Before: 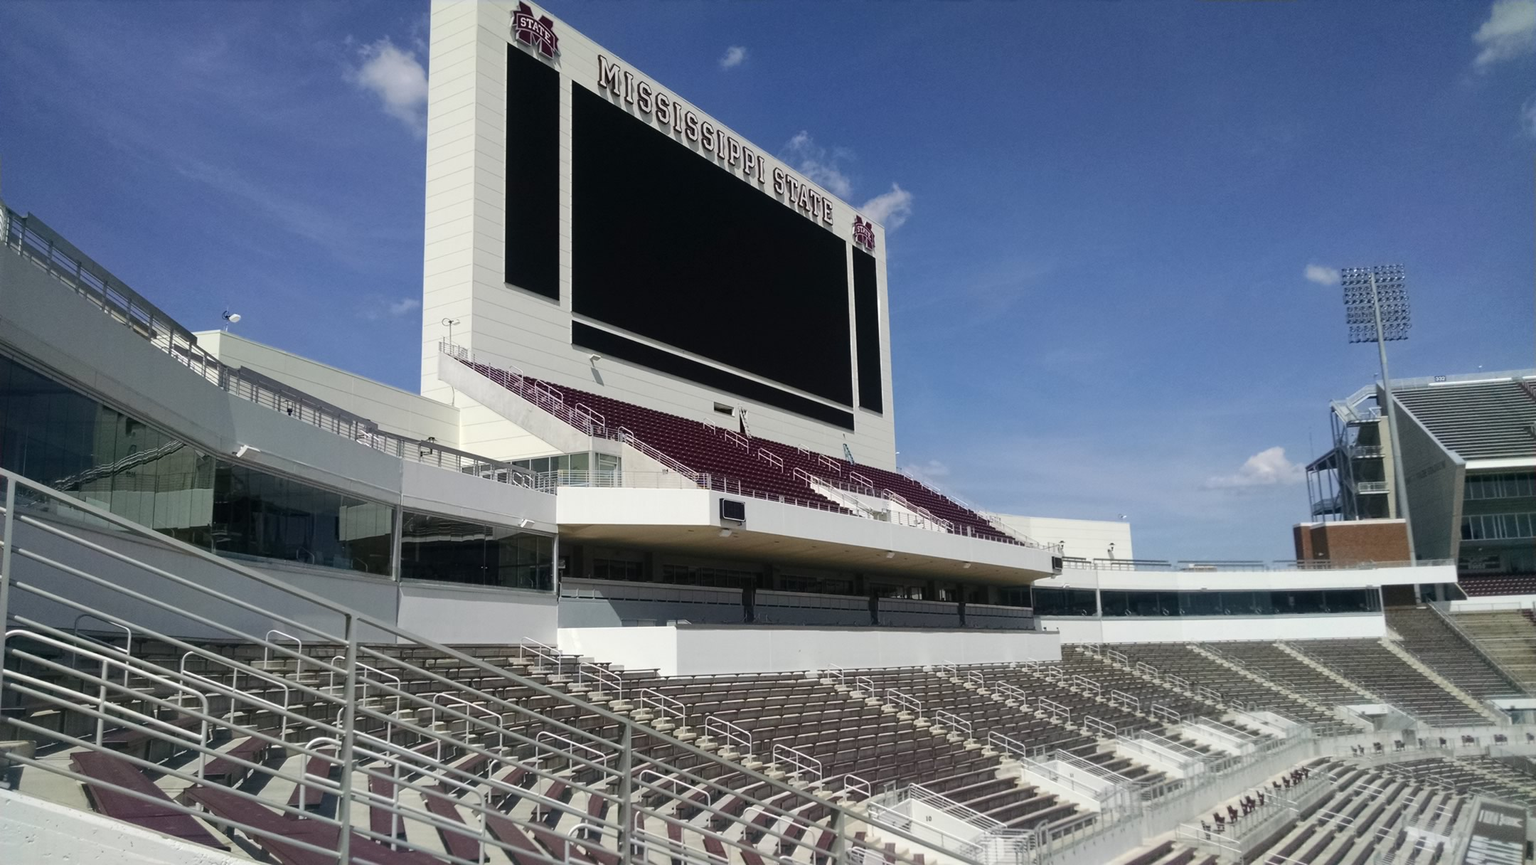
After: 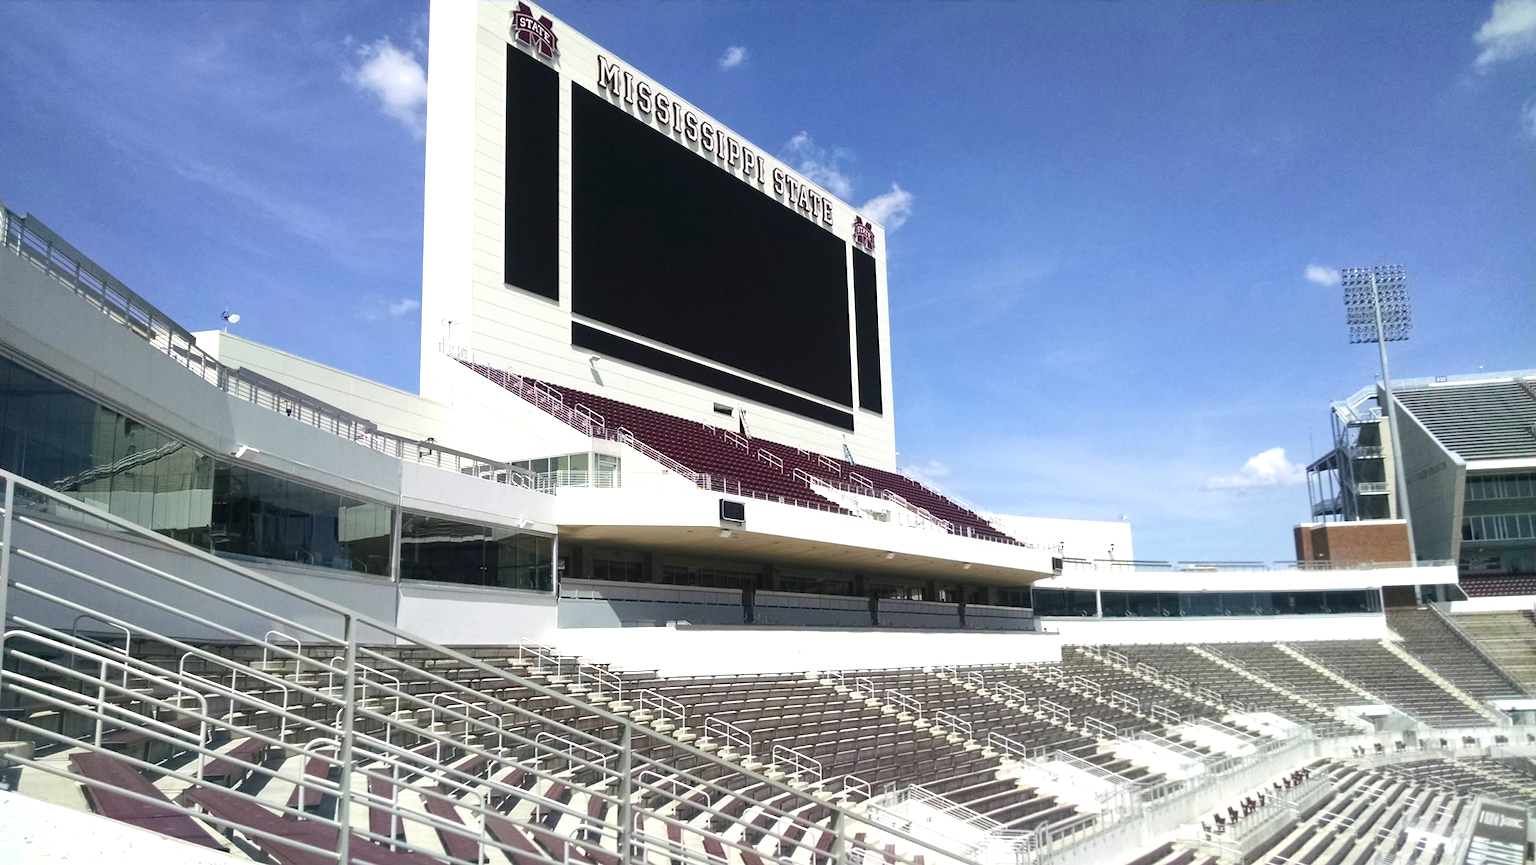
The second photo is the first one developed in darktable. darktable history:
exposure: black level correction 0, exposure 0.9 EV, compensate highlight preservation false
crop and rotate: left 0.126%
